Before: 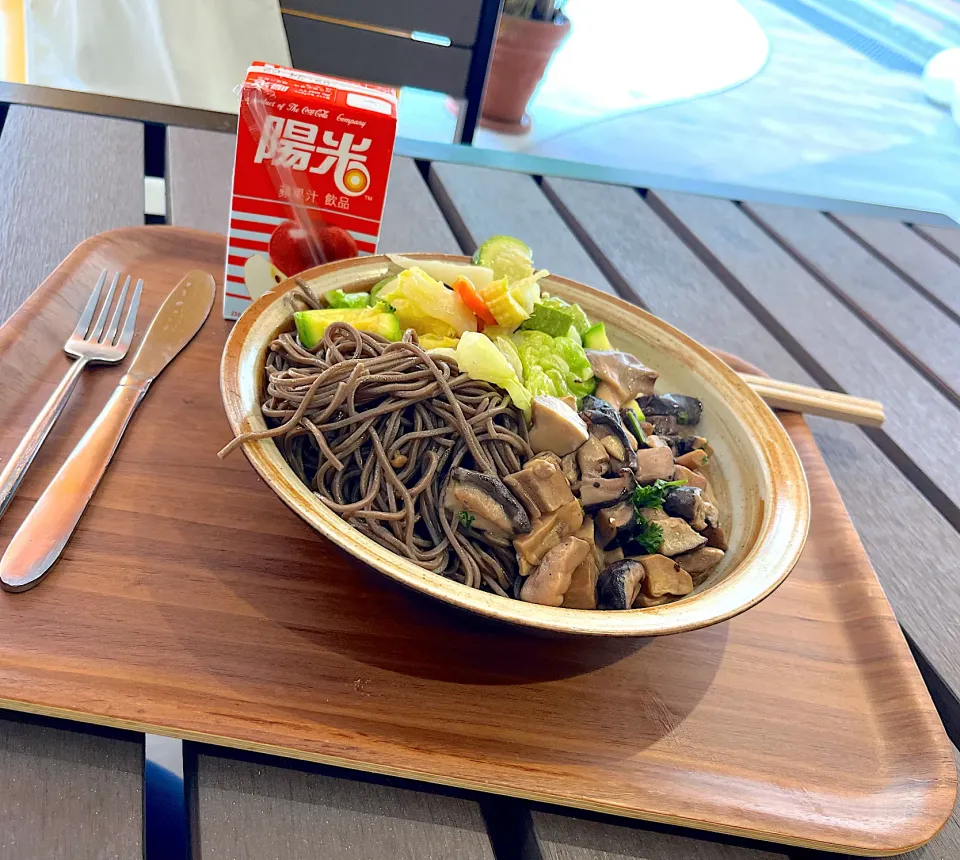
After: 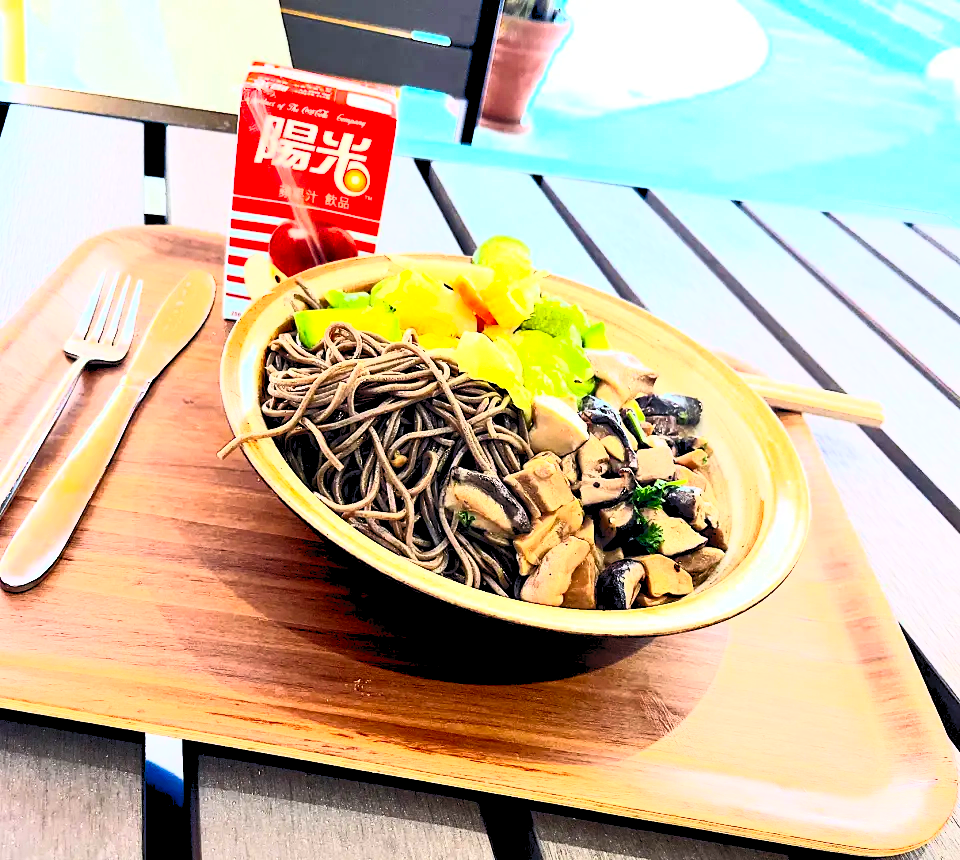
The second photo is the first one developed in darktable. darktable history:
contrast brightness saturation: contrast 0.83, brightness 0.59, saturation 0.59
rgb levels: levels [[0.013, 0.434, 0.89], [0, 0.5, 1], [0, 0.5, 1]]
